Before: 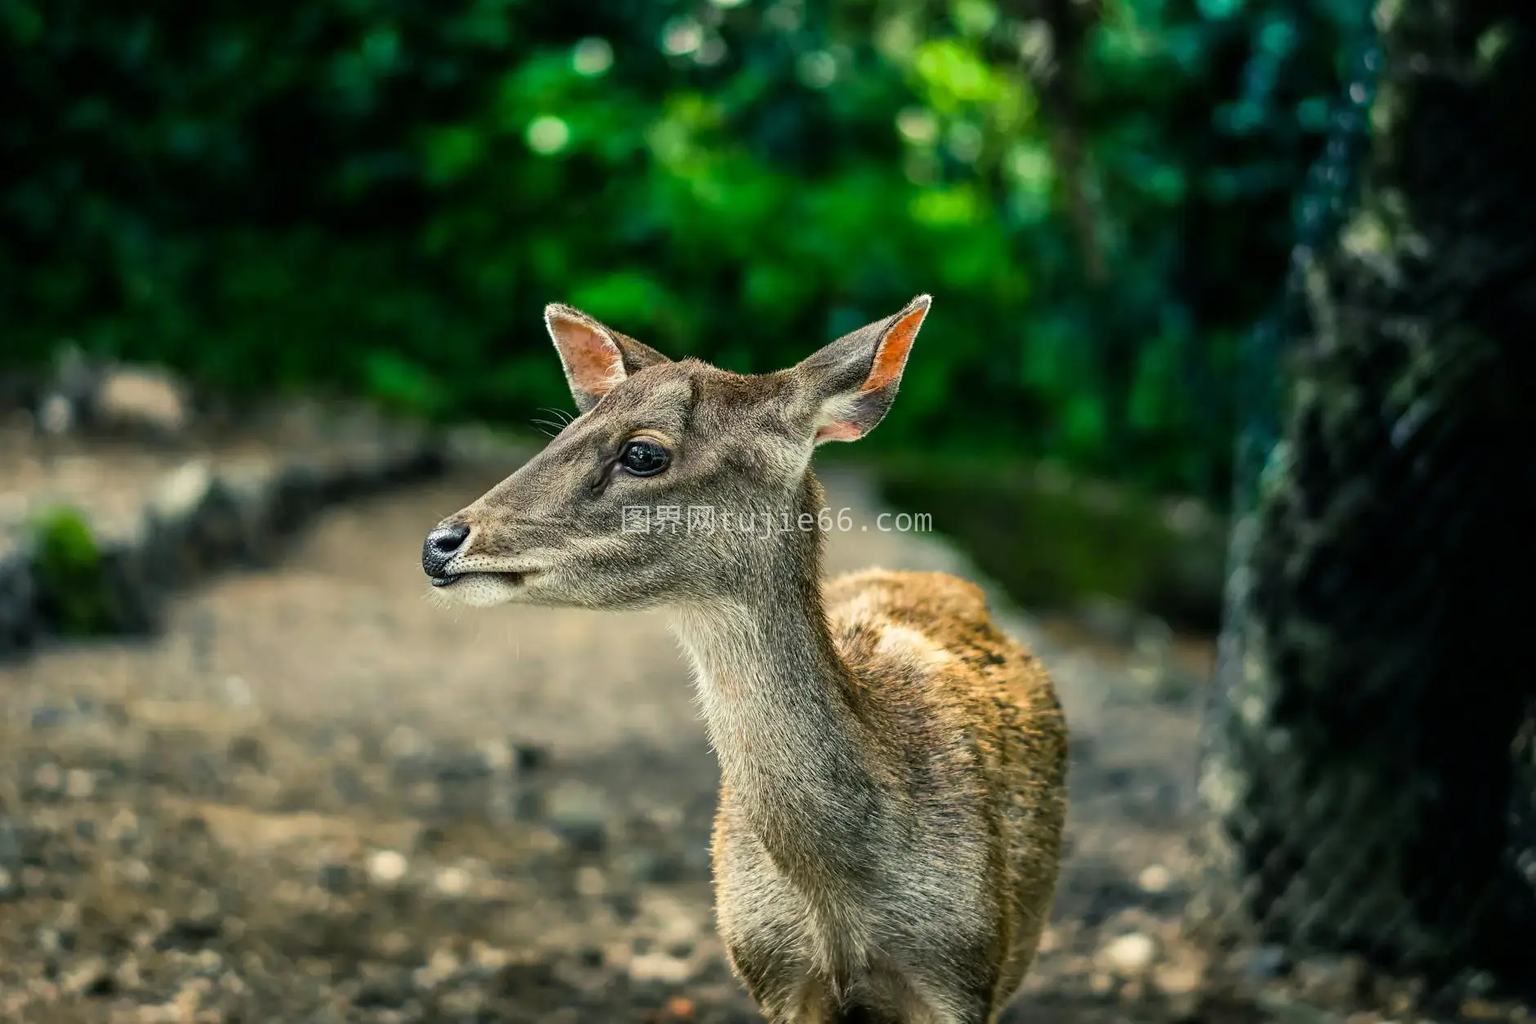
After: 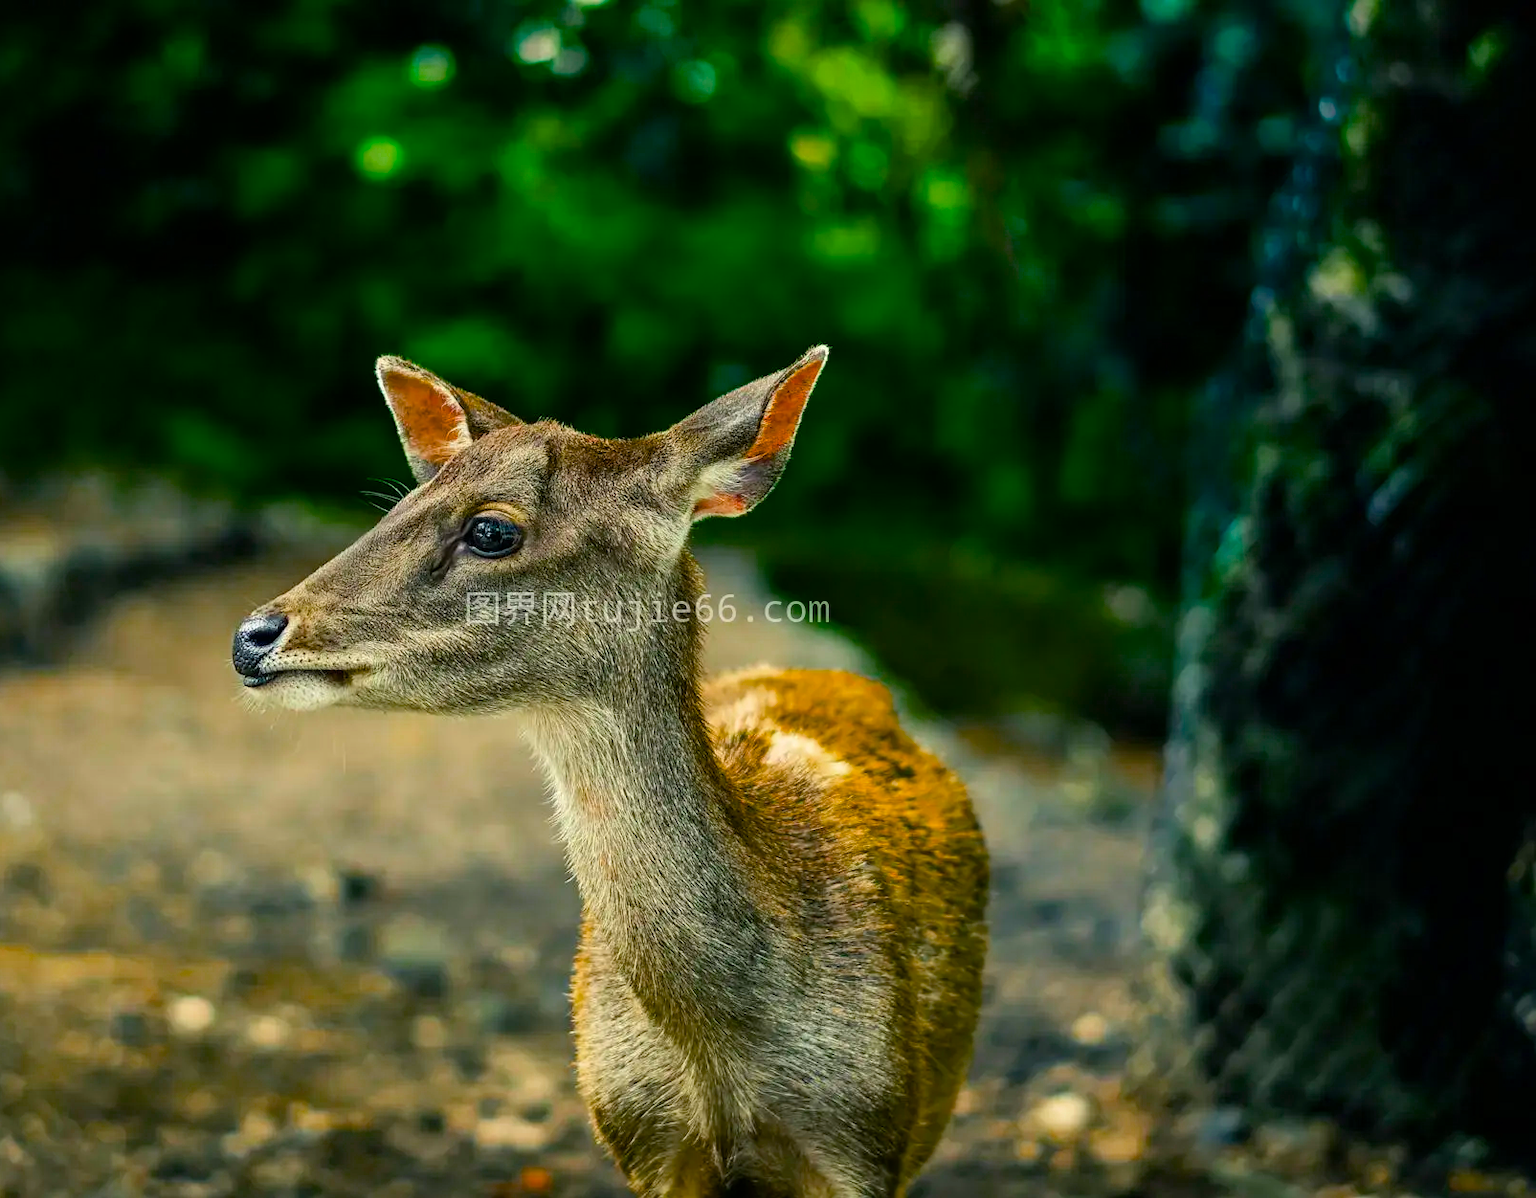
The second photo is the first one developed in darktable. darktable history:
crop and rotate: left 14.619%
color balance rgb: linear chroma grading › global chroma 14.651%, perceptual saturation grading › global saturation 35.499%, global vibrance 10.436%, saturation formula JzAzBz (2021)
